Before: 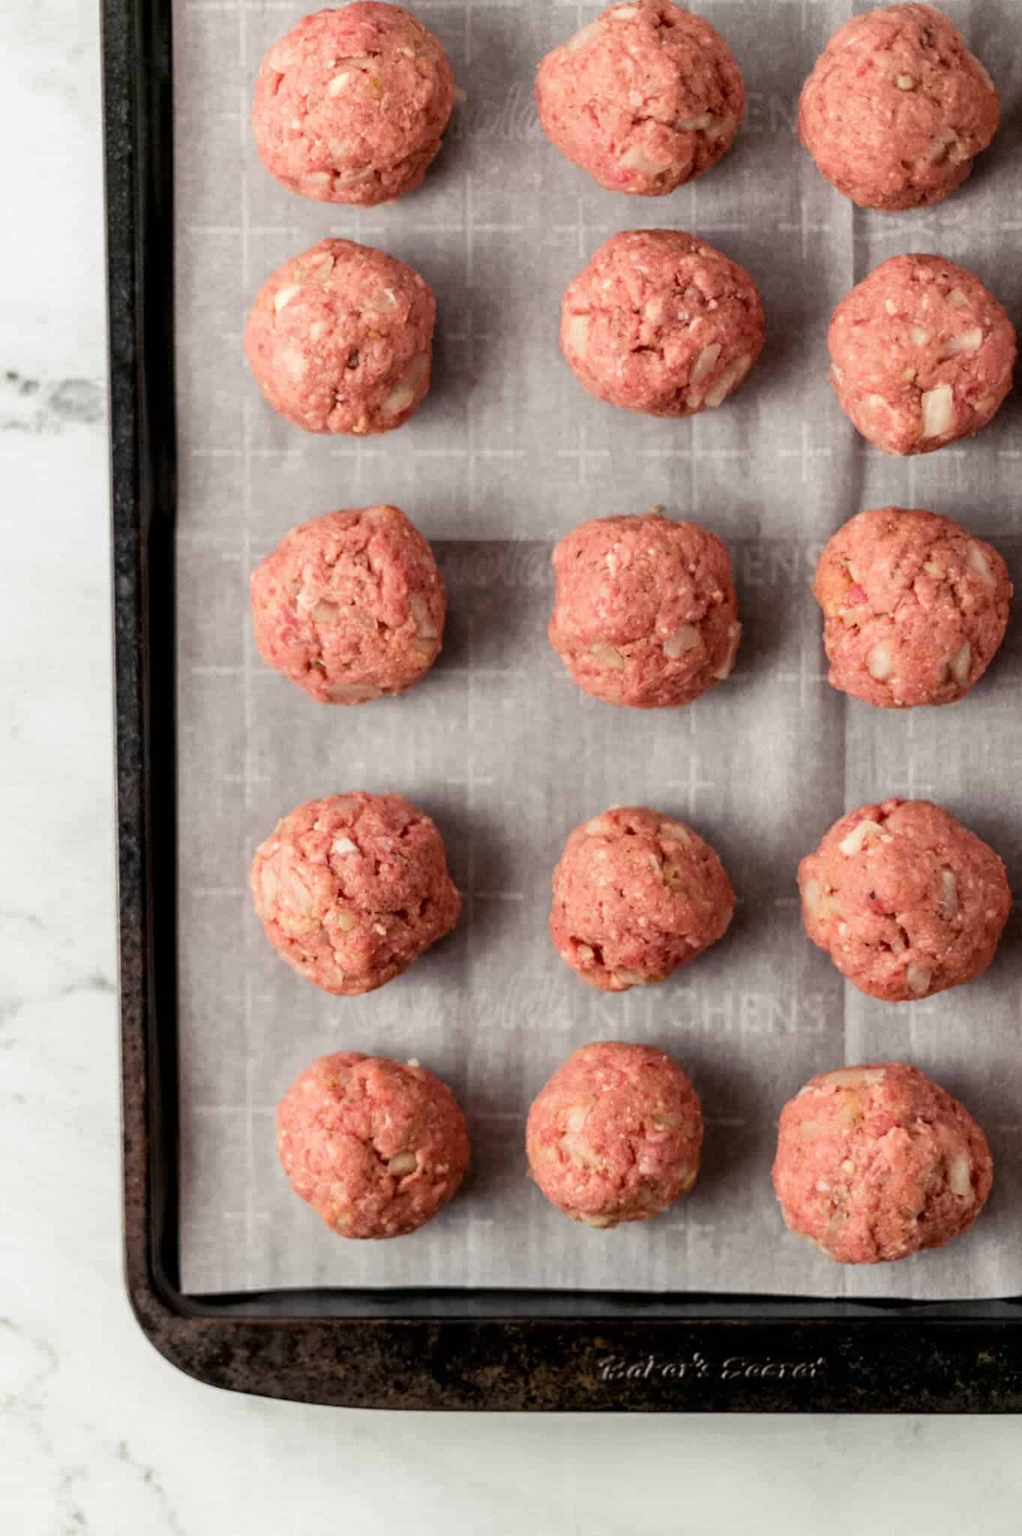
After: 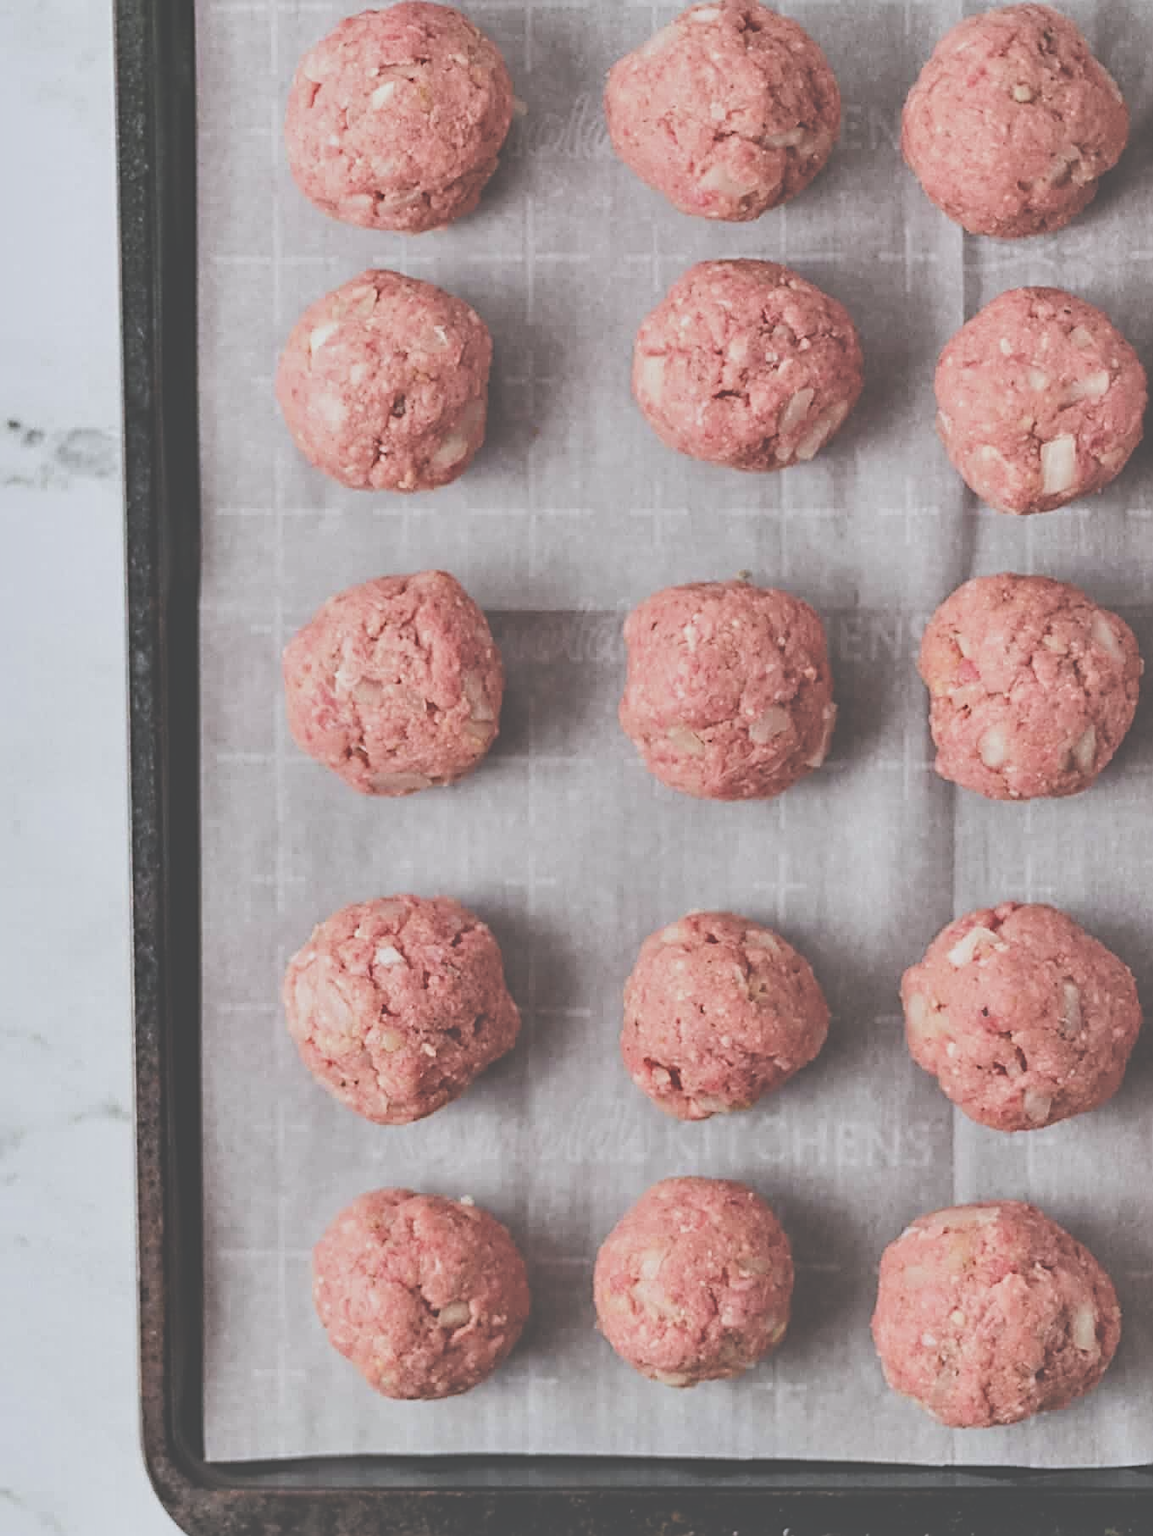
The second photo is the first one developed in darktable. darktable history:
sharpen: radius 2.535, amount 0.618
tone equalizer: edges refinement/feathering 500, mask exposure compensation -1.57 EV, preserve details no
filmic rgb: black relative exposure -7.65 EV, white relative exposure 4.56 EV, hardness 3.61, contrast 0.992
shadows and highlights: highlights color adjustment 42.81%, low approximation 0.01, soften with gaussian
exposure: black level correction -0.061, exposure -0.05 EV, compensate exposure bias true, compensate highlight preservation false
color balance rgb: highlights gain › luminance 17.113%, highlights gain › chroma 2.917%, highlights gain › hue 261.21°, global offset › luminance 0.472%, linear chroma grading › shadows -2.214%, linear chroma grading › highlights -14.903%, linear chroma grading › global chroma -9.947%, linear chroma grading › mid-tones -10.235%, perceptual saturation grading › global saturation 4.453%, perceptual brilliance grading › highlights 8.351%, perceptual brilliance grading › mid-tones 4.076%, perceptual brilliance grading › shadows 2.486%, global vibrance 20%
local contrast: mode bilateral grid, contrast 100, coarseness 99, detail 92%, midtone range 0.2
crop and rotate: top 0%, bottom 11.454%
